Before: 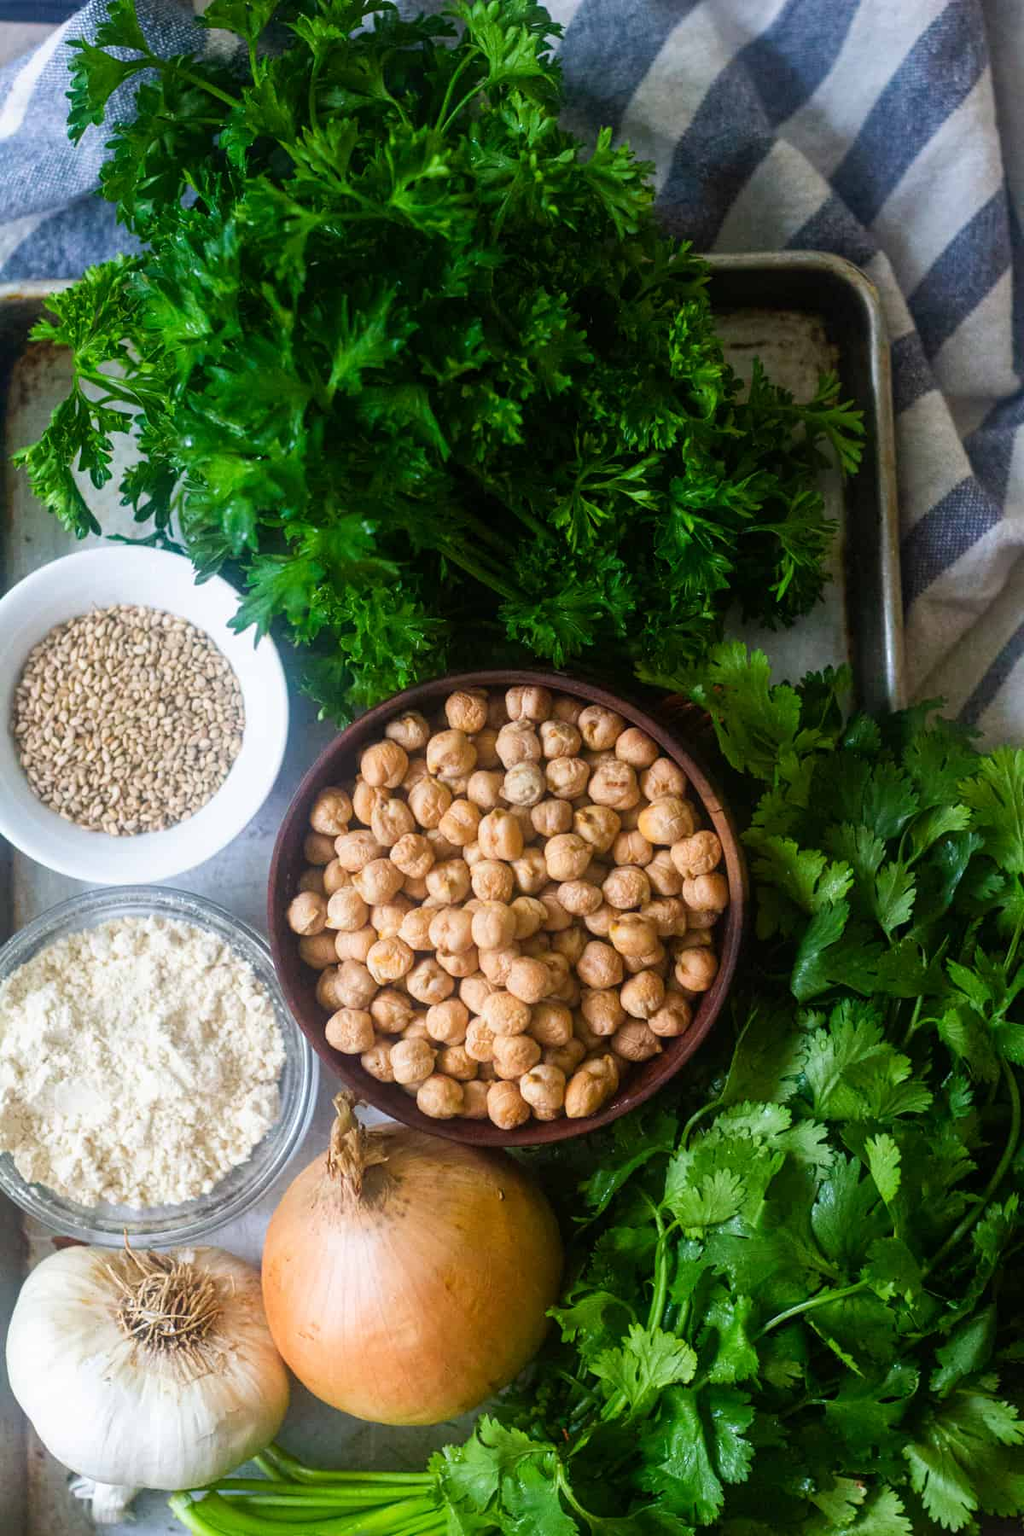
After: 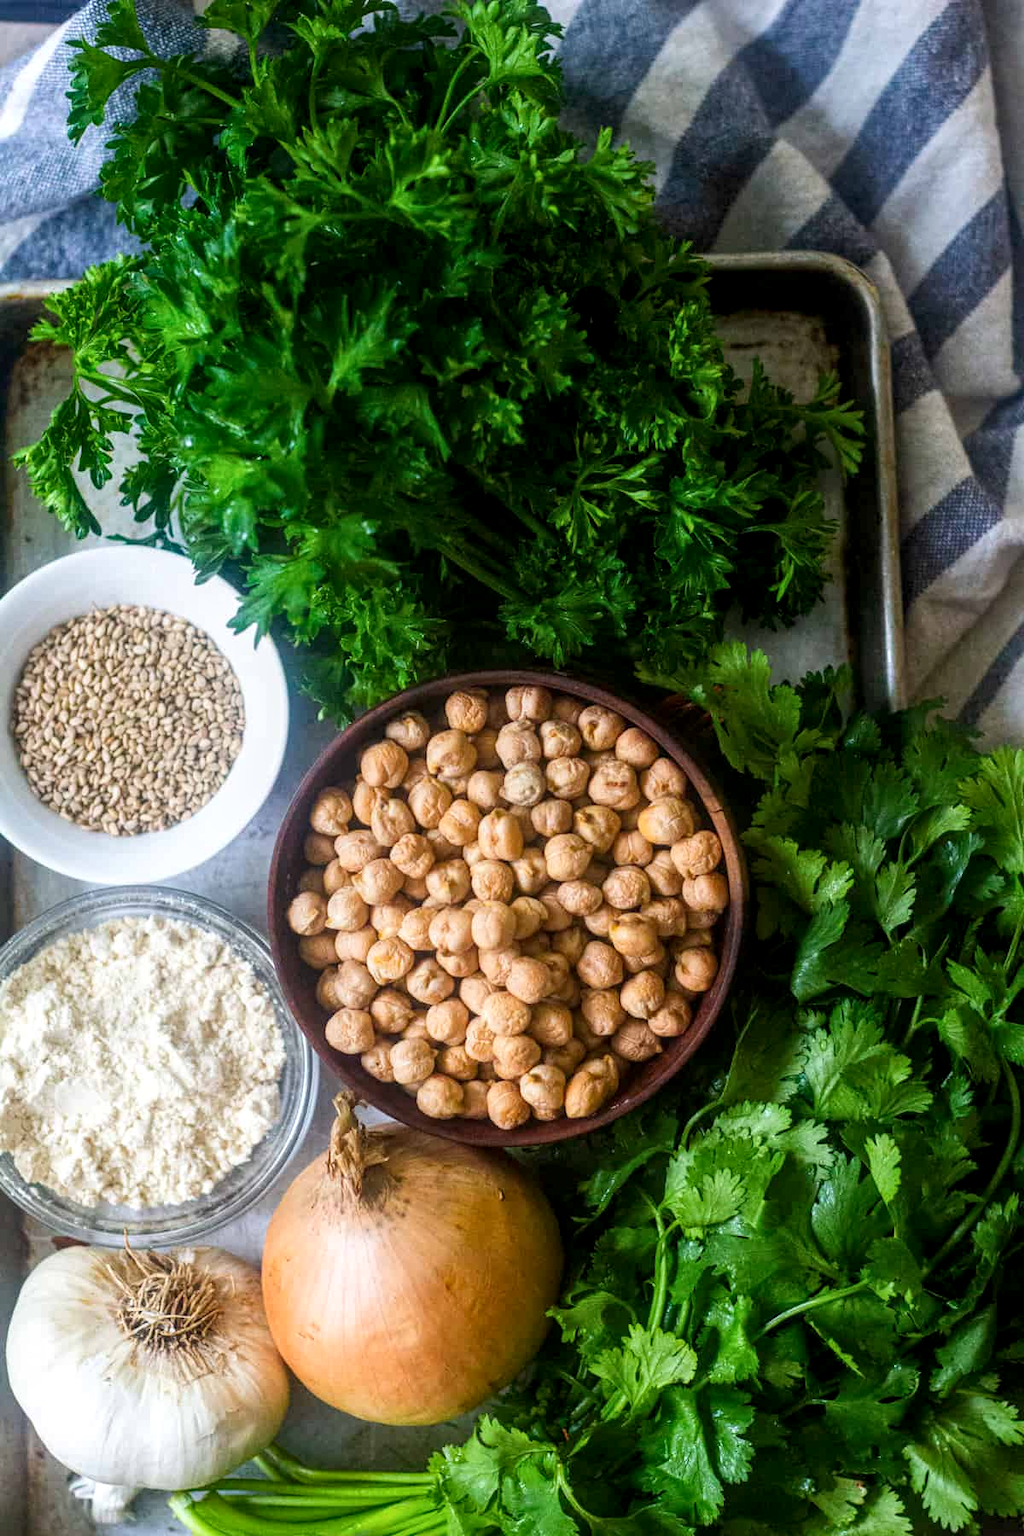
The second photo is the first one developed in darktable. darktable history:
contrast brightness saturation: contrast 0.084, saturation 0.022
local contrast: highlights 56%, shadows 53%, detail 130%, midtone range 0.454
